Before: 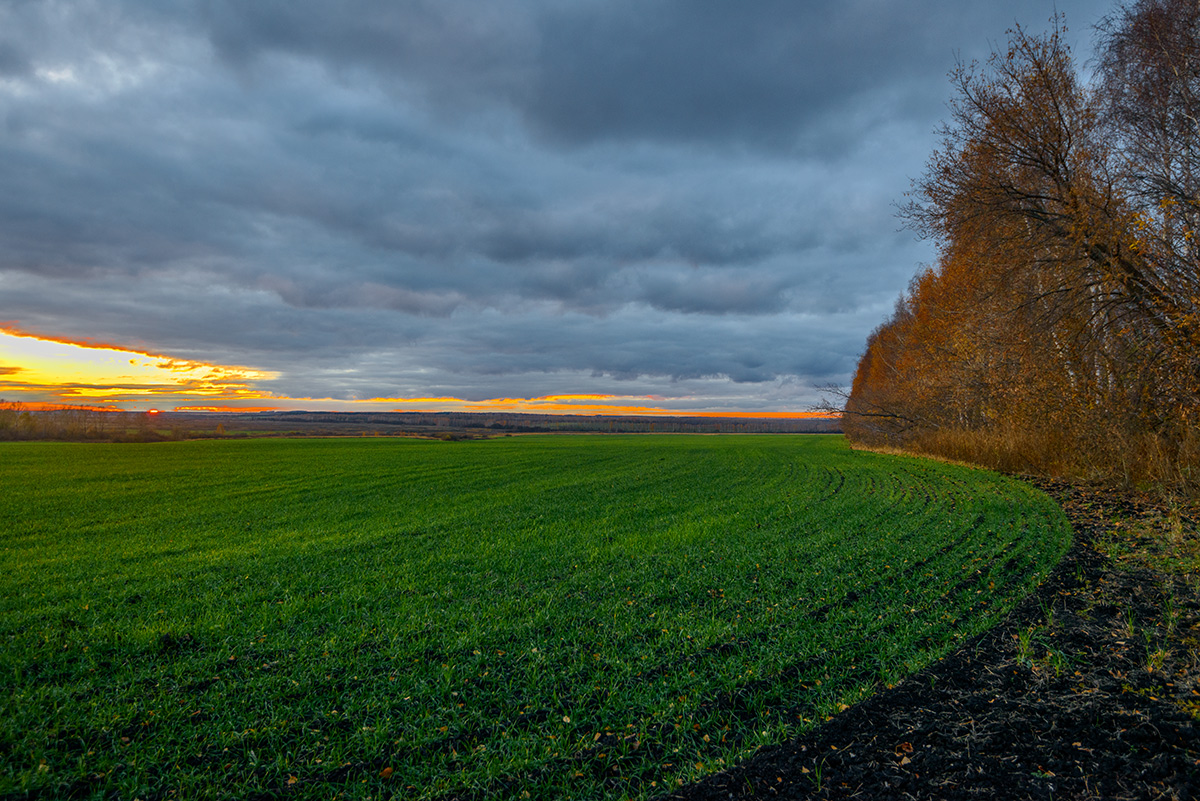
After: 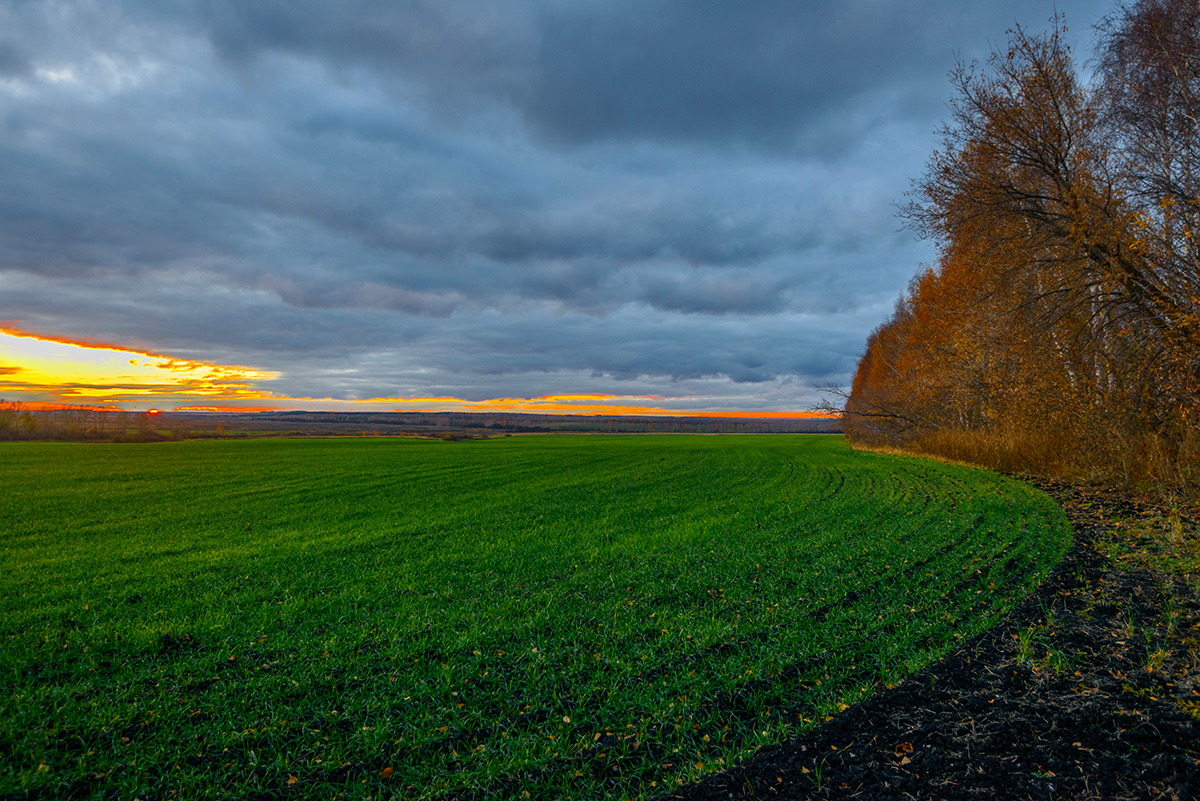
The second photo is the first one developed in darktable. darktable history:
contrast brightness saturation: contrast 0.041, saturation 0.158
